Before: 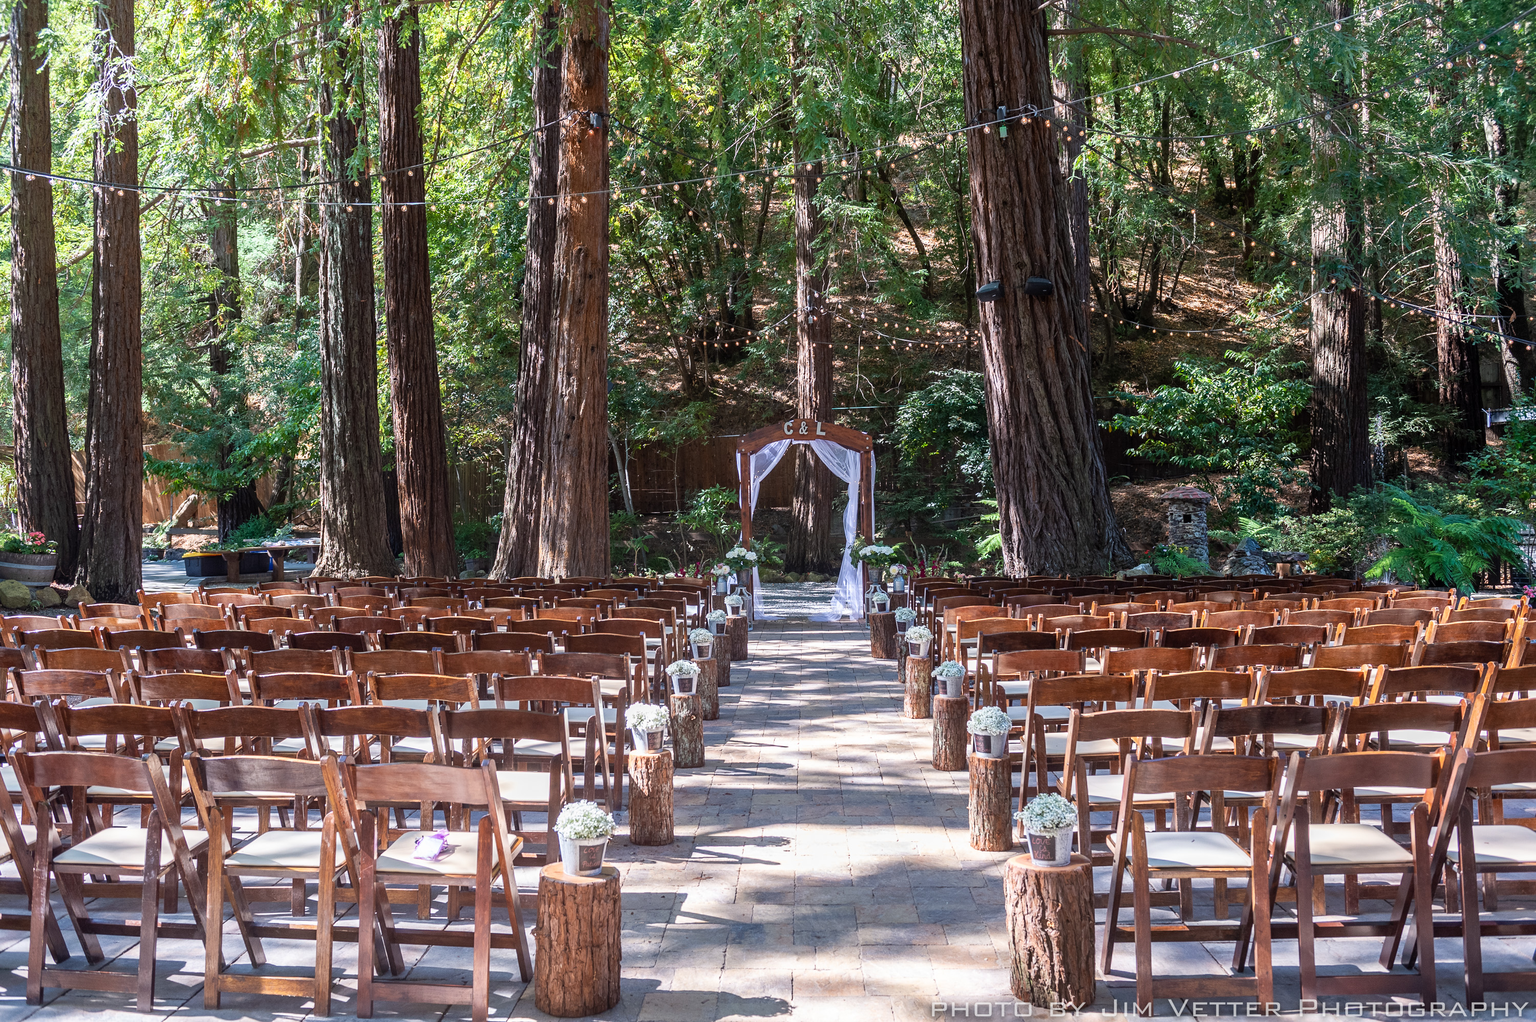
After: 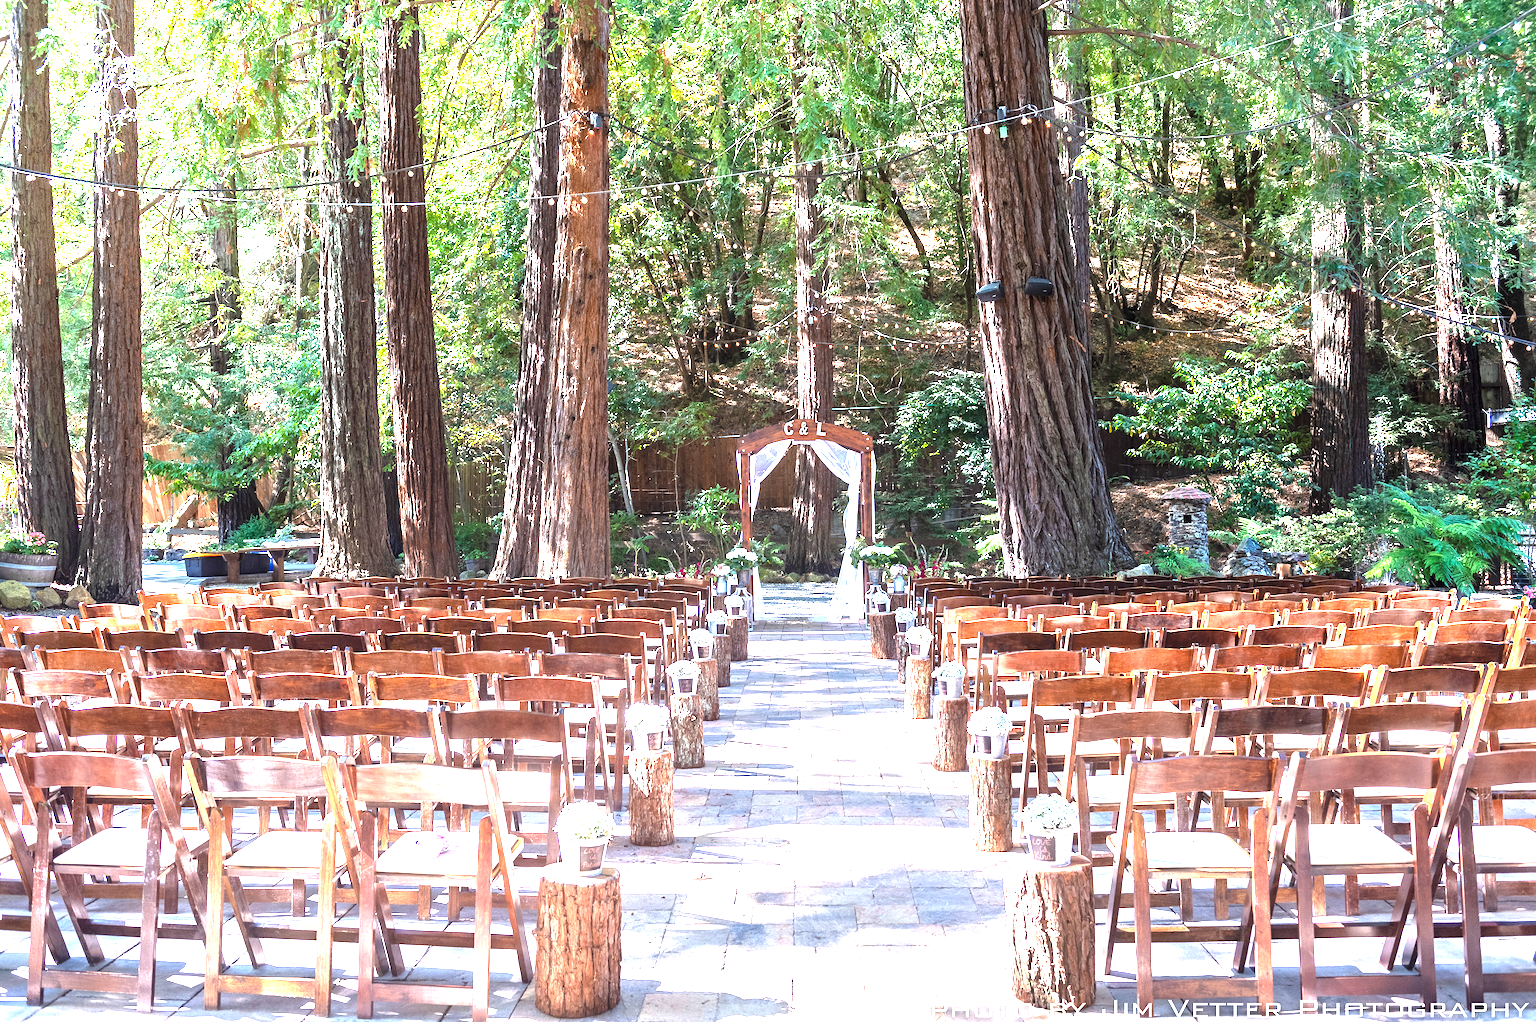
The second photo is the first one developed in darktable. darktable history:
tone equalizer: on, module defaults
exposure: black level correction 0, exposure 1 EV, compensate exposure bias true, compensate highlight preservation false
